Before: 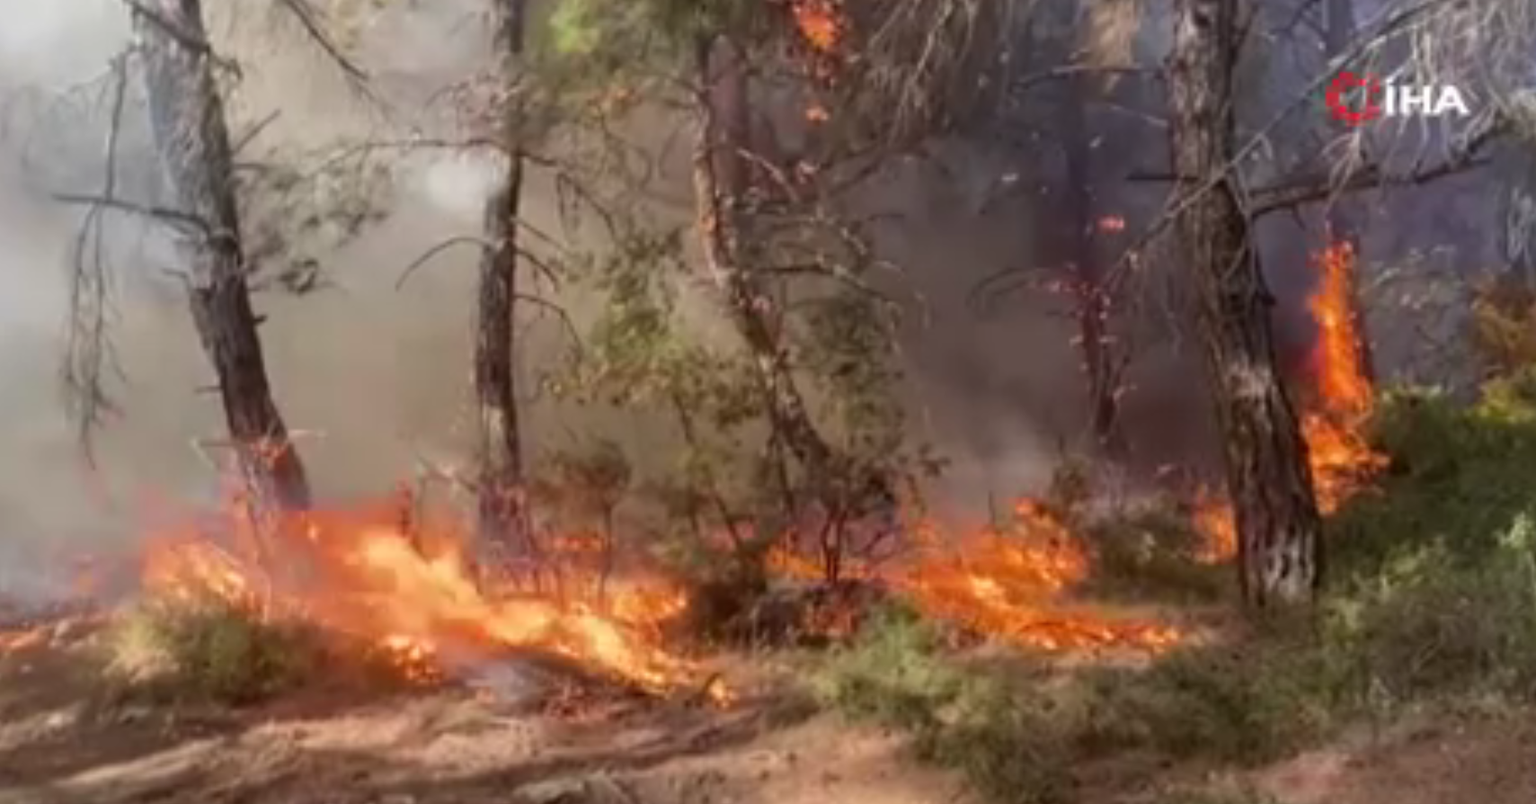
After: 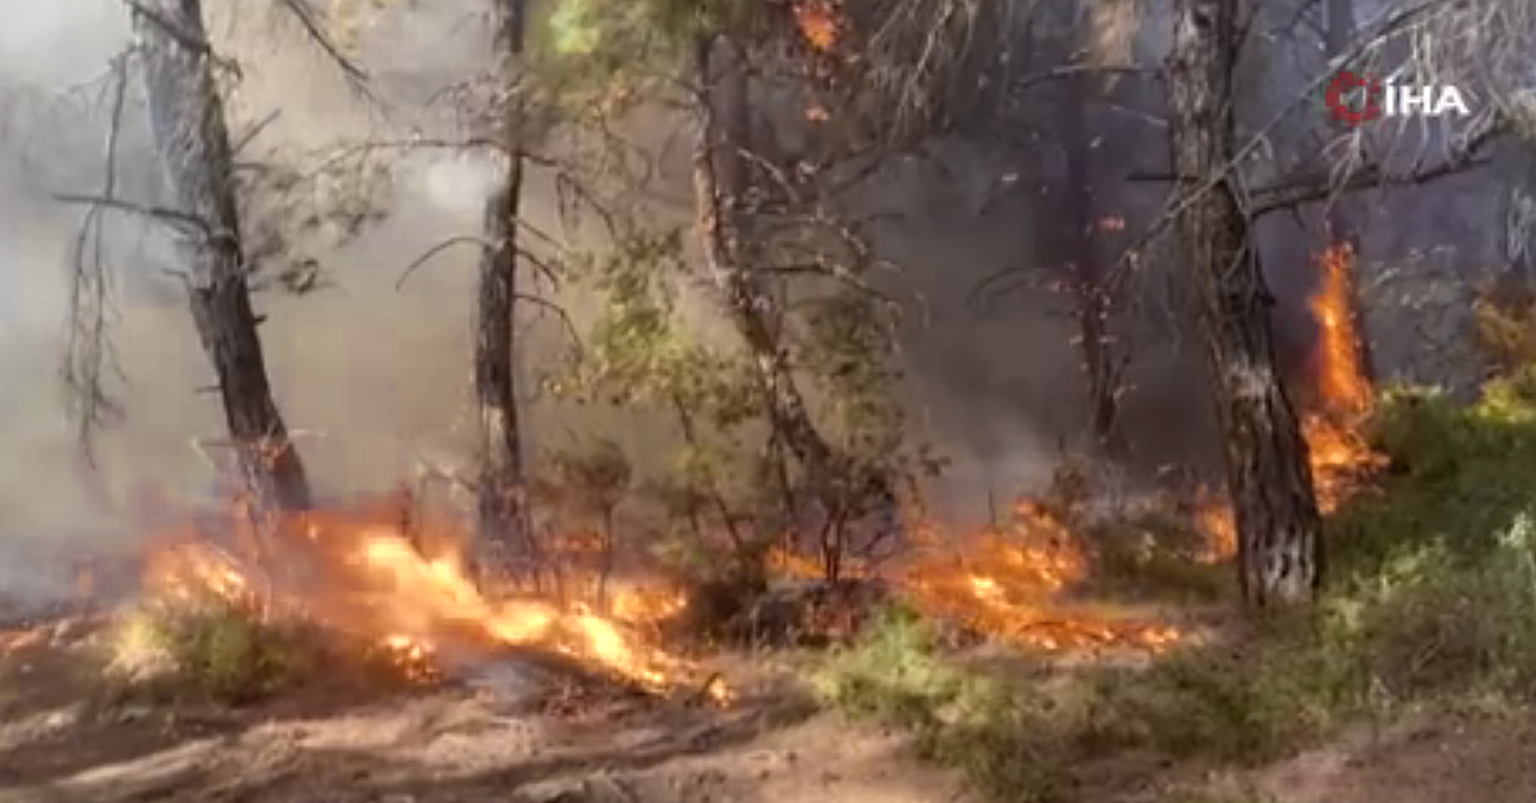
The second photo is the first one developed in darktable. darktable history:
sharpen: on, module defaults
color zones: curves: ch0 [(0.004, 0.306) (0.107, 0.448) (0.252, 0.656) (0.41, 0.398) (0.595, 0.515) (0.768, 0.628)]; ch1 [(0.07, 0.323) (0.151, 0.452) (0.252, 0.608) (0.346, 0.221) (0.463, 0.189) (0.61, 0.368) (0.735, 0.395) (0.921, 0.412)]; ch2 [(0, 0.476) (0.132, 0.512) (0.243, 0.512) (0.397, 0.48) (0.522, 0.376) (0.634, 0.536) (0.761, 0.46)]
